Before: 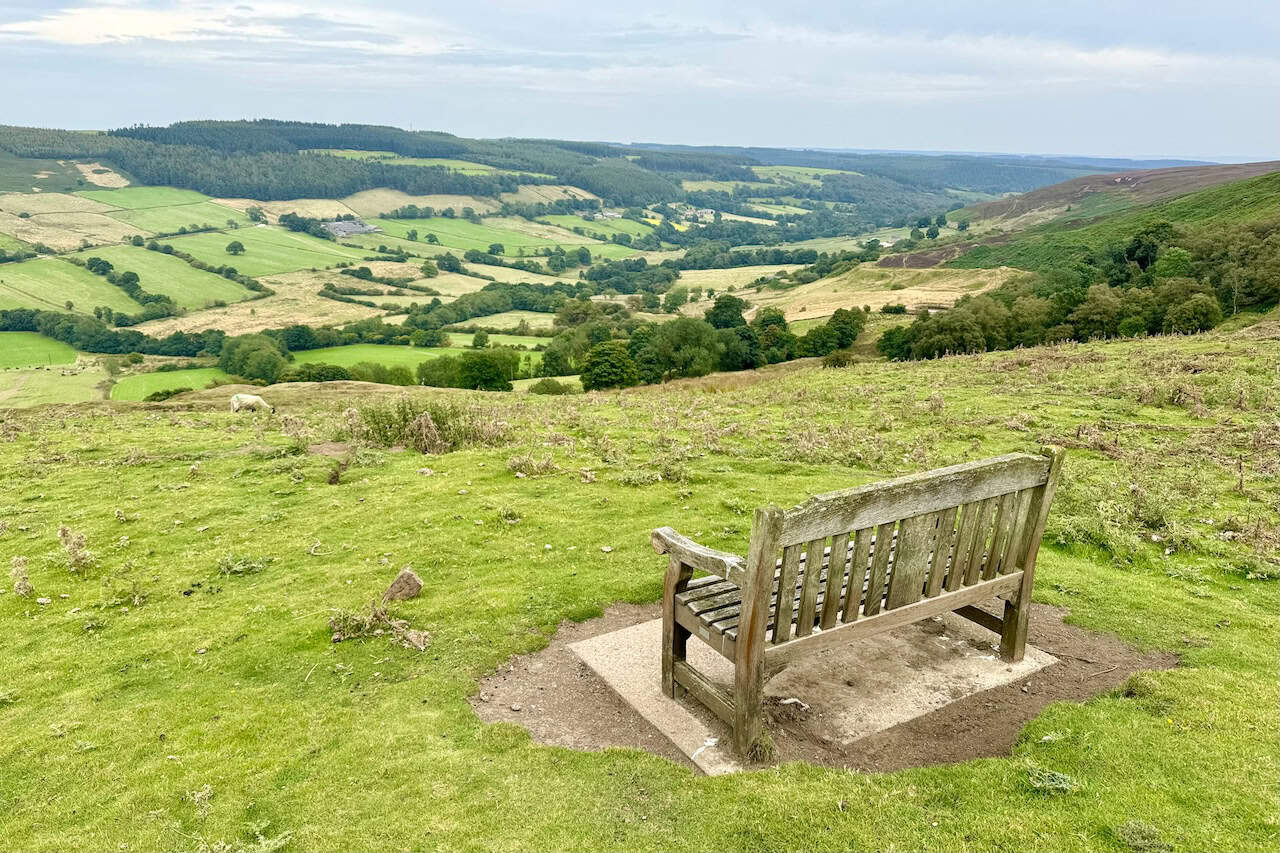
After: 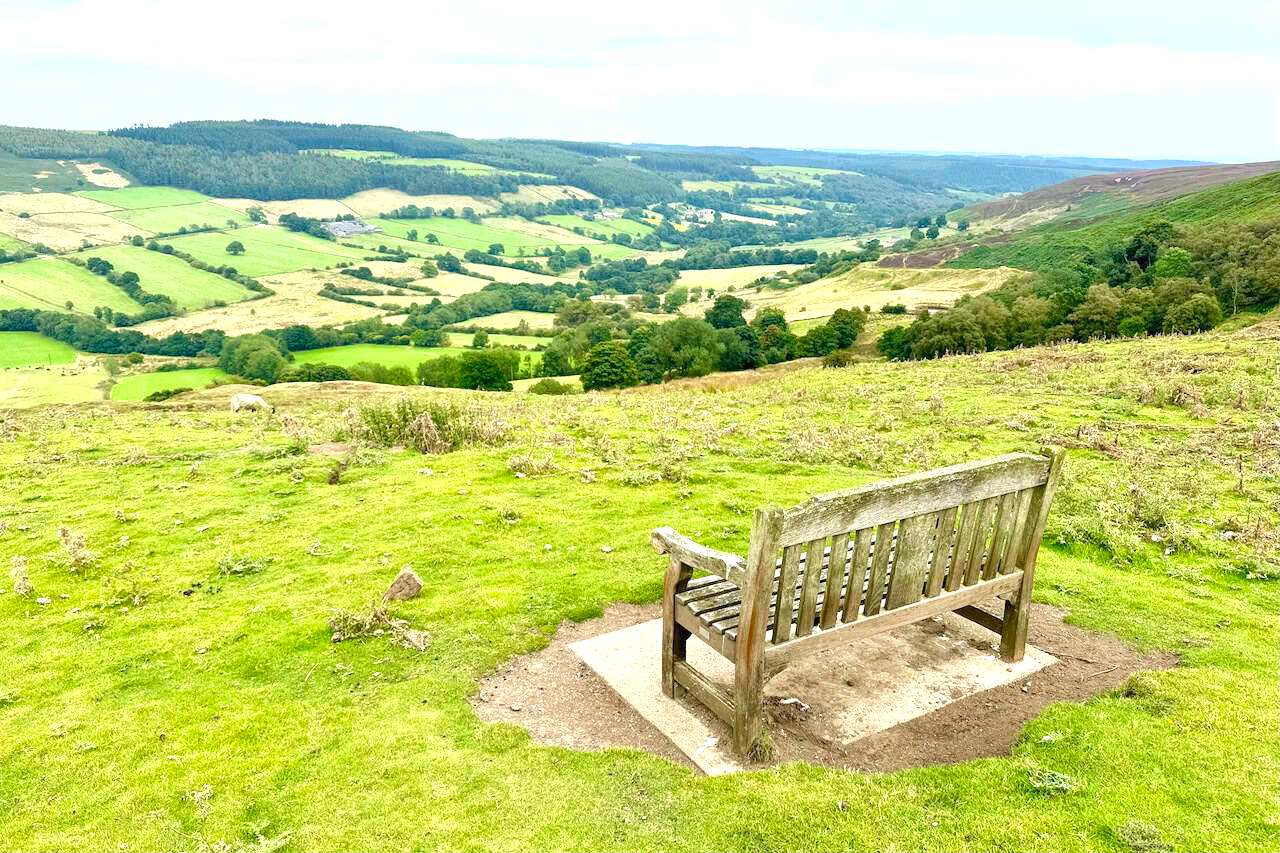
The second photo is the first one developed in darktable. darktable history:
exposure: black level correction 0, exposure 0.7 EV, compensate exposure bias true, compensate highlight preservation false
white balance: red 0.986, blue 1.01
